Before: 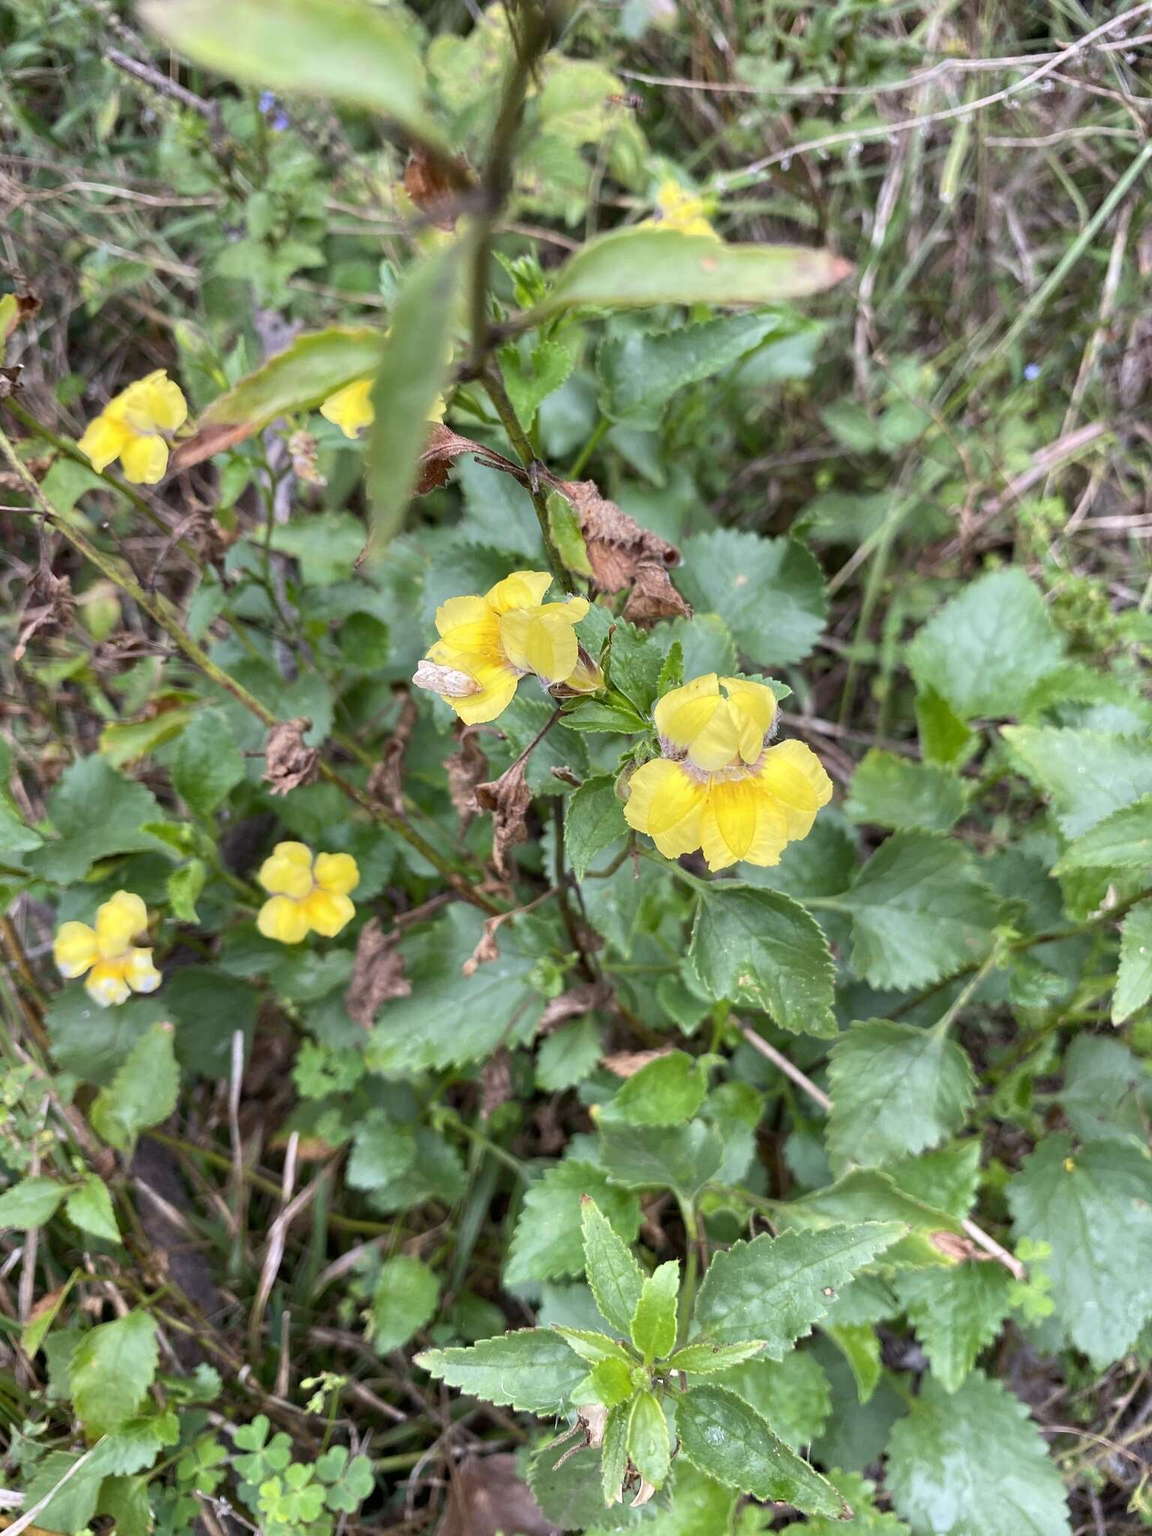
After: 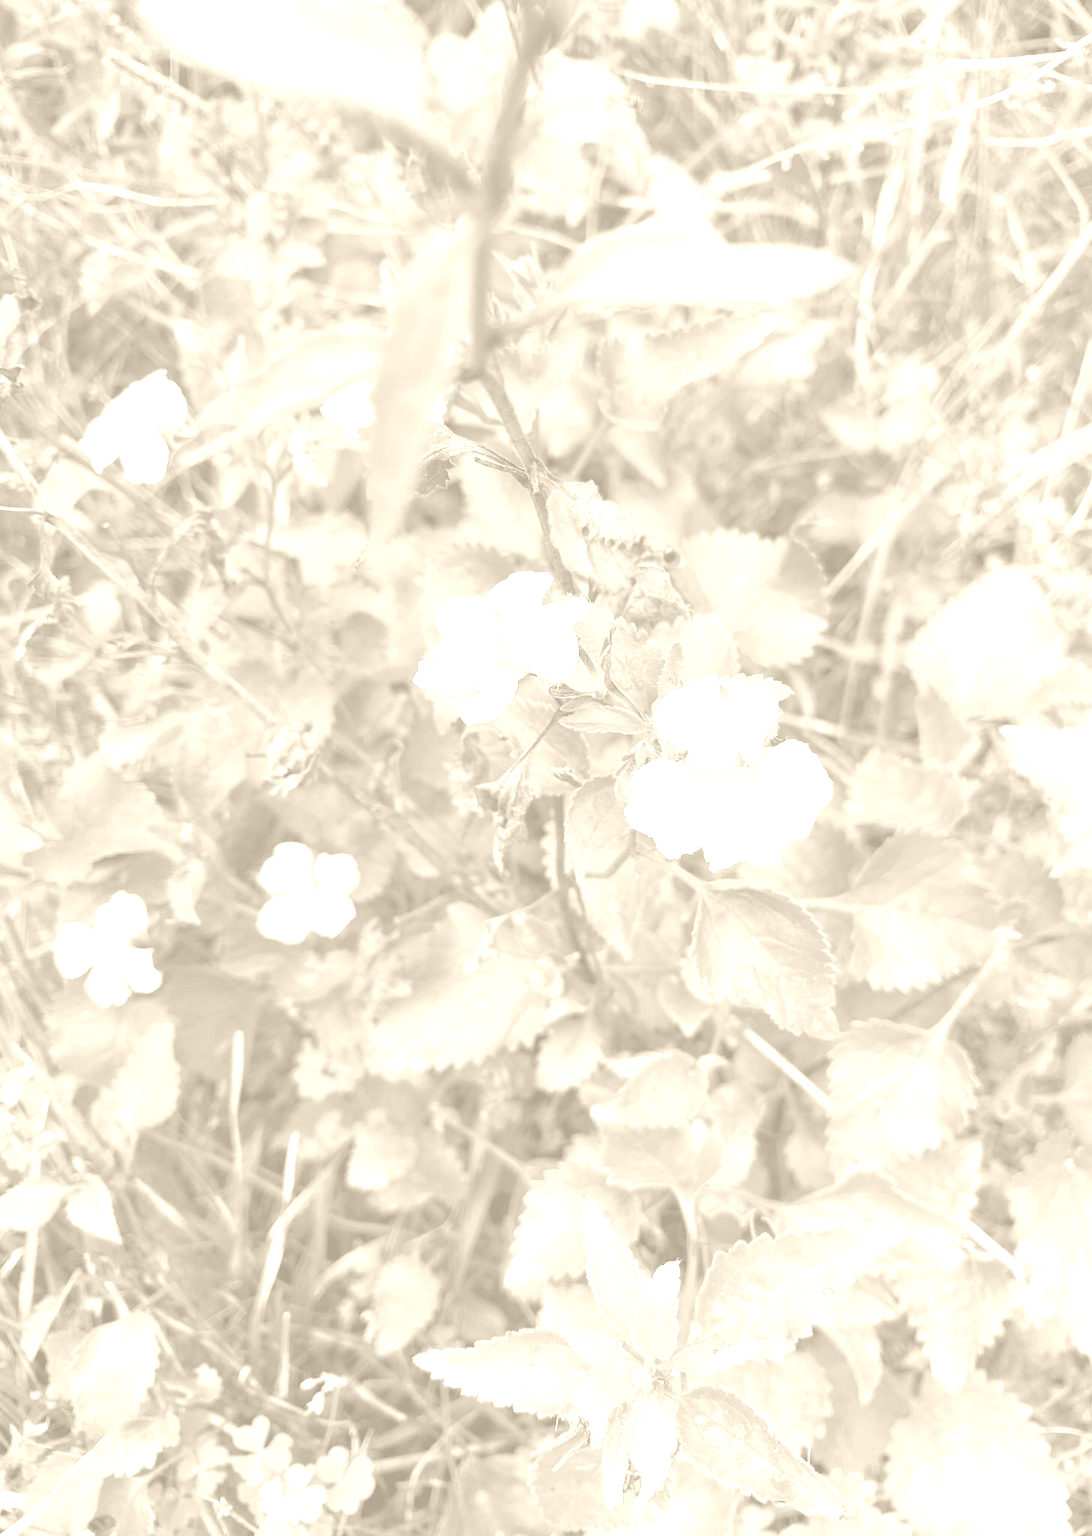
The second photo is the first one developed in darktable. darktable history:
crop and rotate: right 5.167%
colorize: hue 36°, saturation 71%, lightness 80.79%
white balance: red 1.004, blue 1.096
